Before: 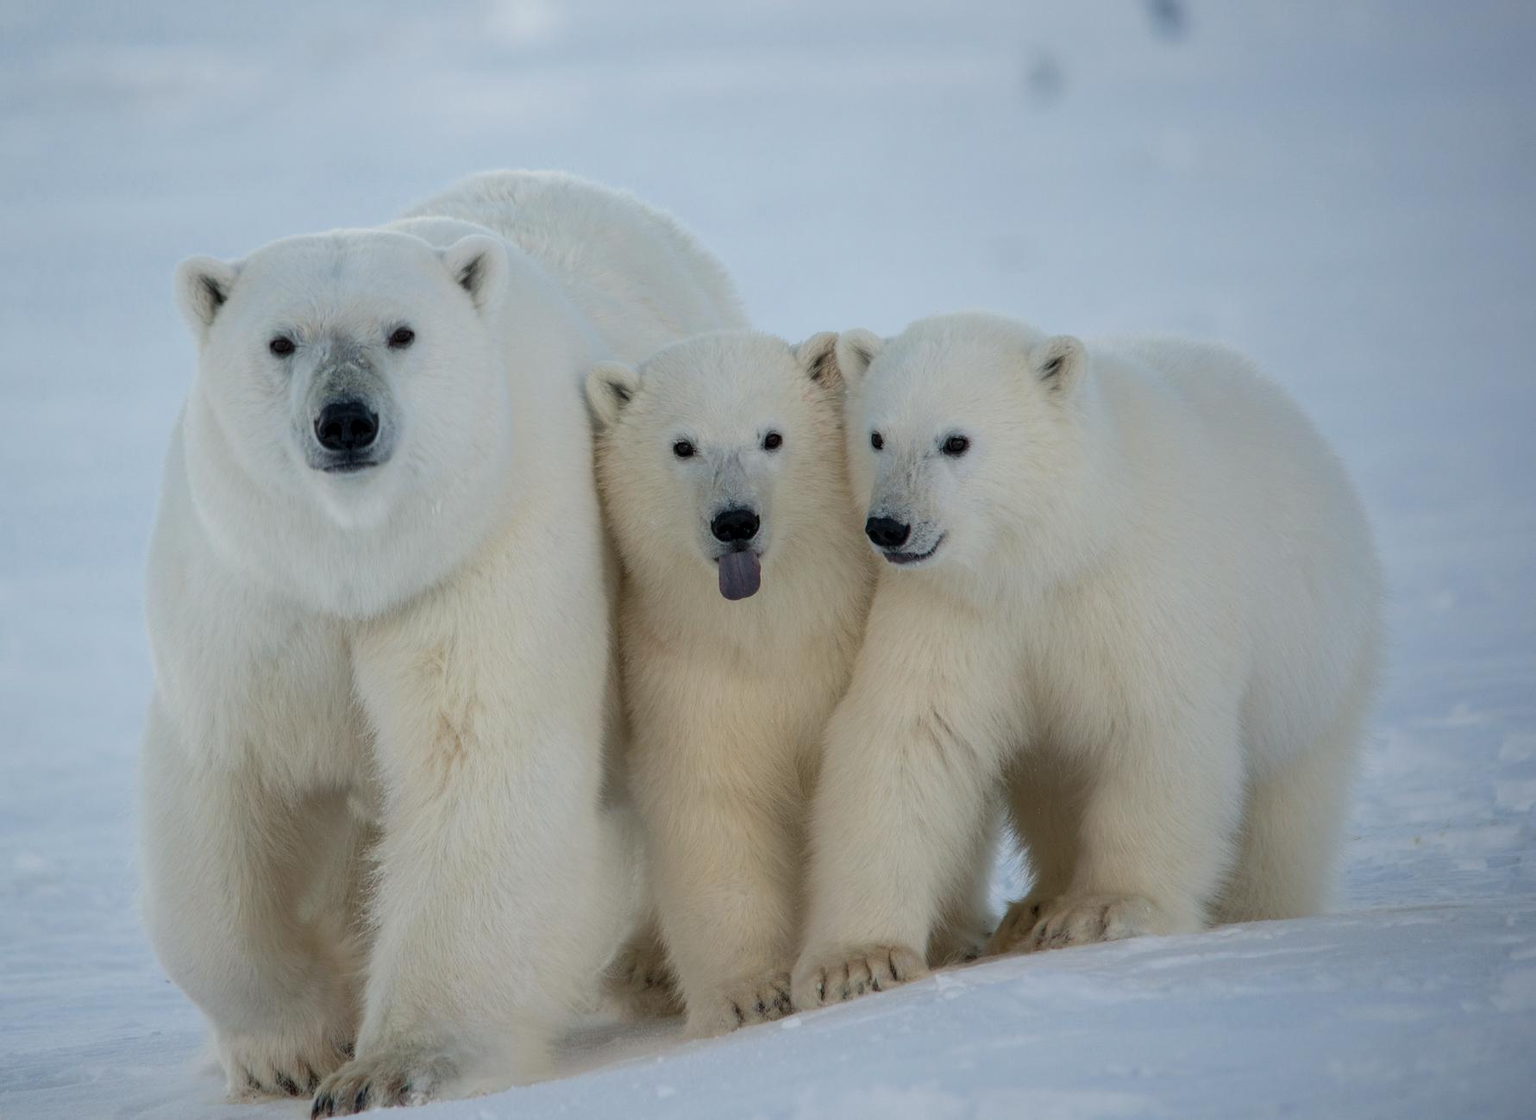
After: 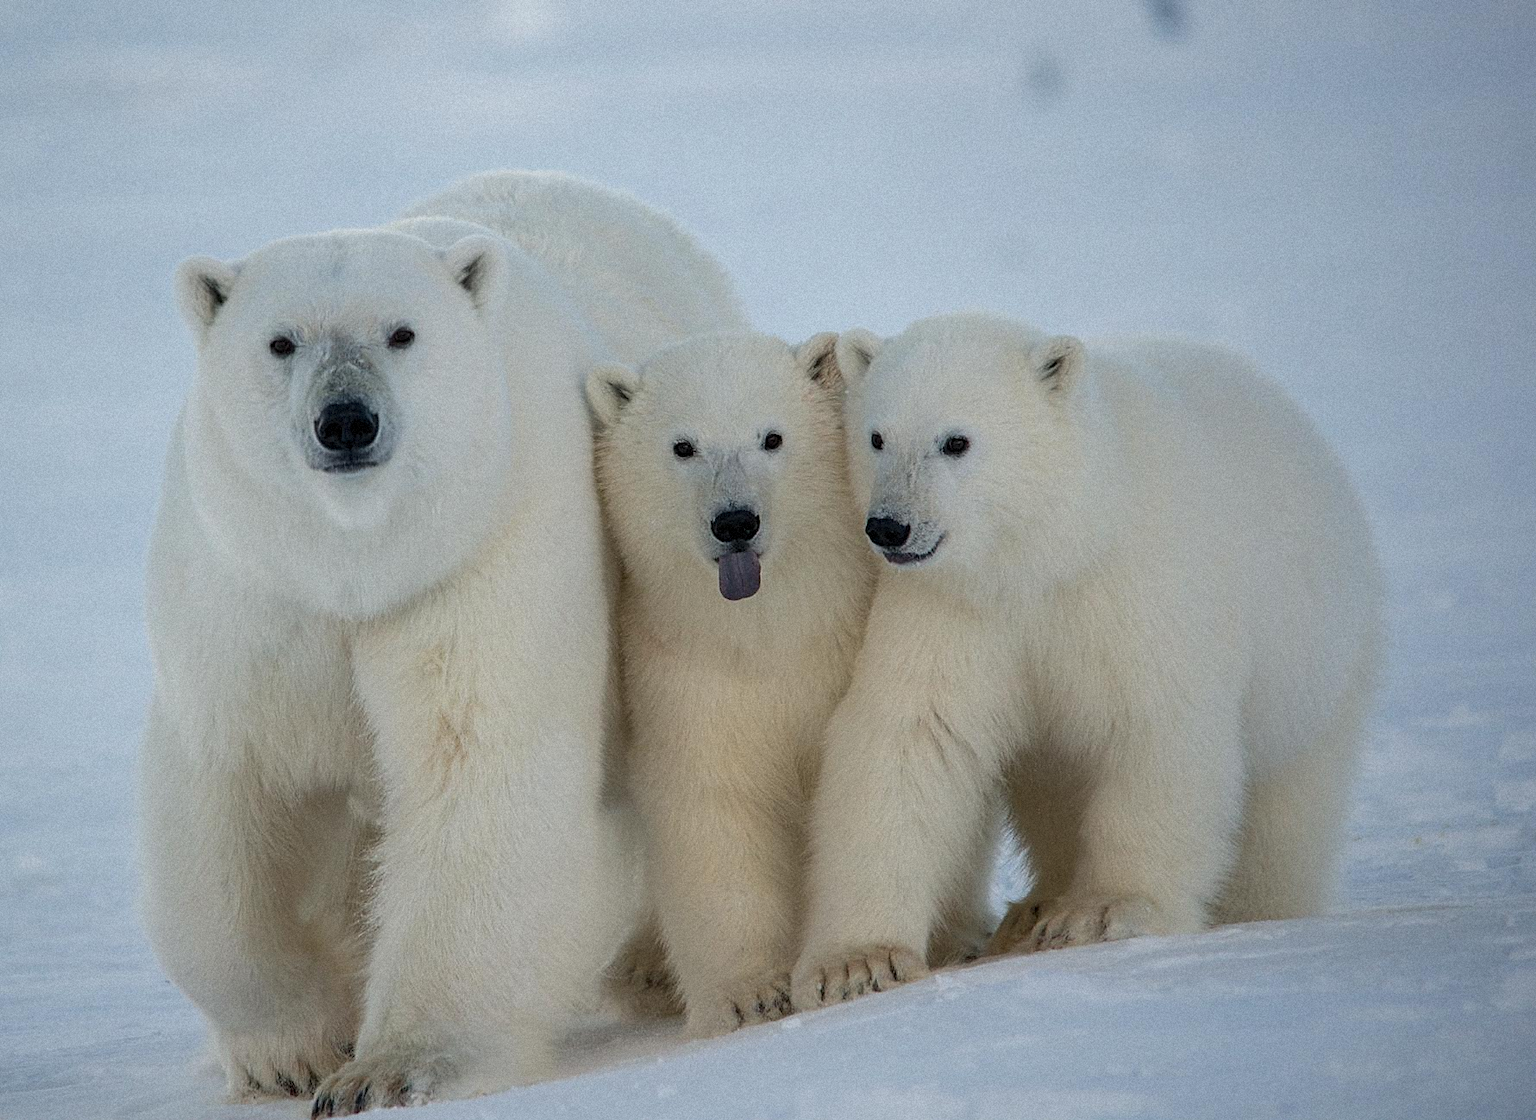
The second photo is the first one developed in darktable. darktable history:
grain: mid-tones bias 0%
sharpen: on, module defaults
